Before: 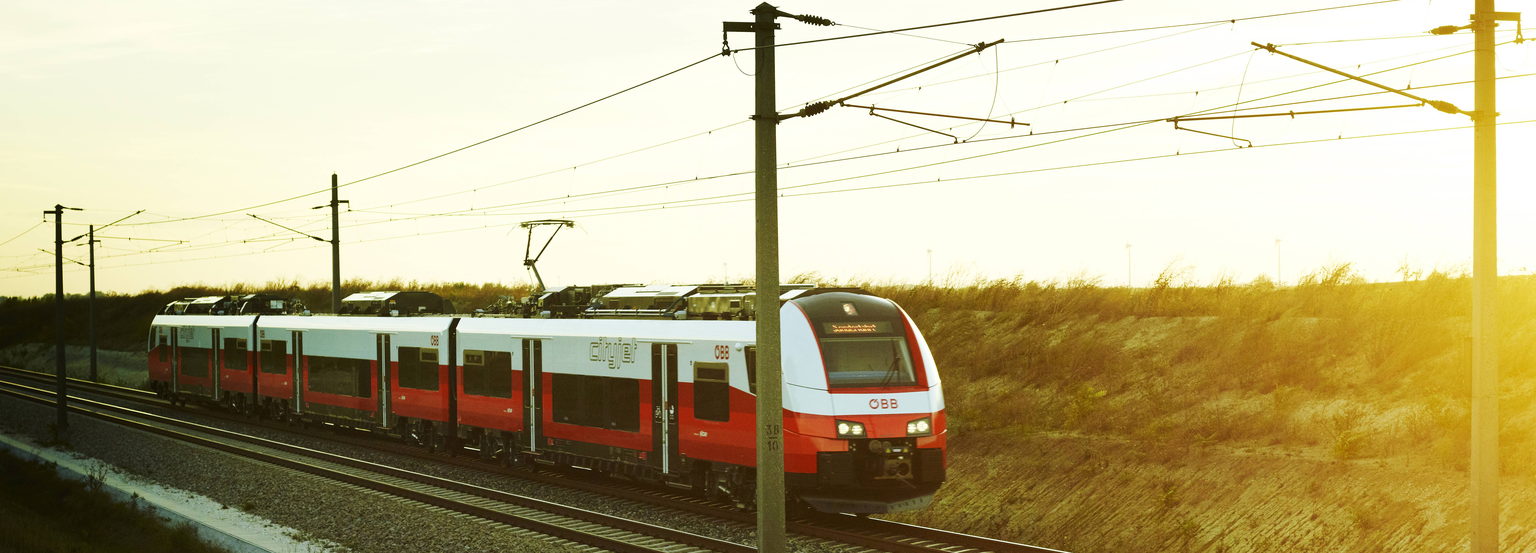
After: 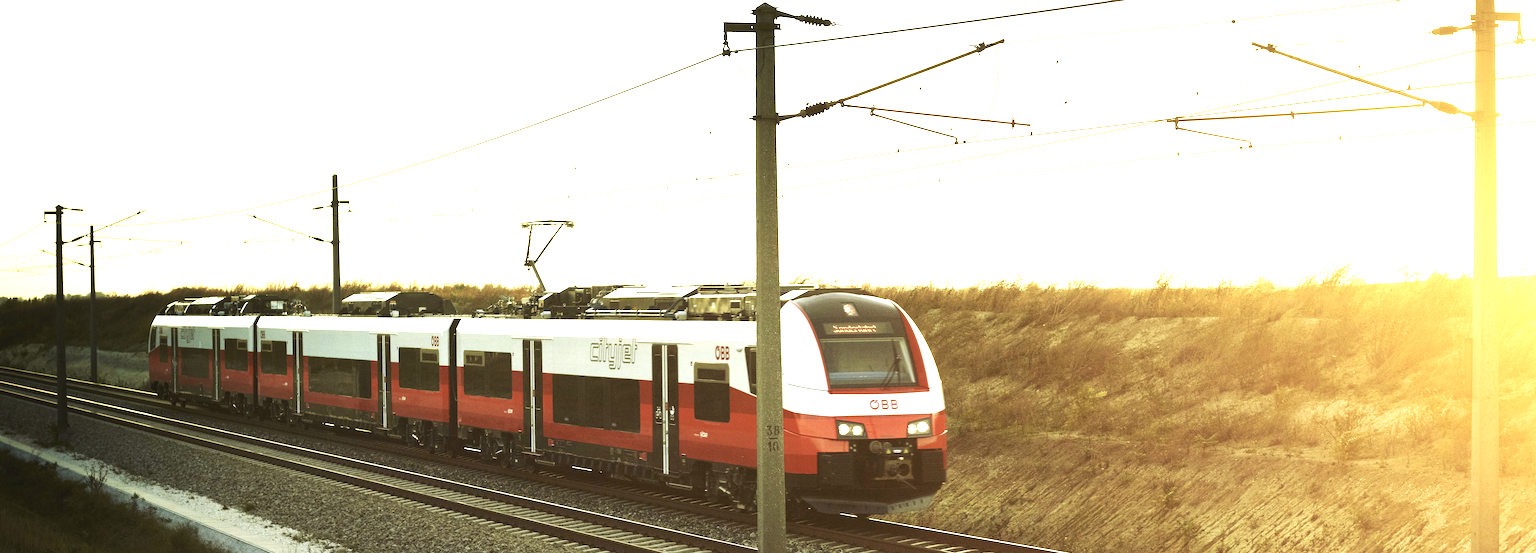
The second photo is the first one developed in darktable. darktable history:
color correction: highlights a* 5.59, highlights b* 5.24, saturation 0.68
exposure: black level correction 0, exposure 0.9 EV, compensate highlight preservation false
